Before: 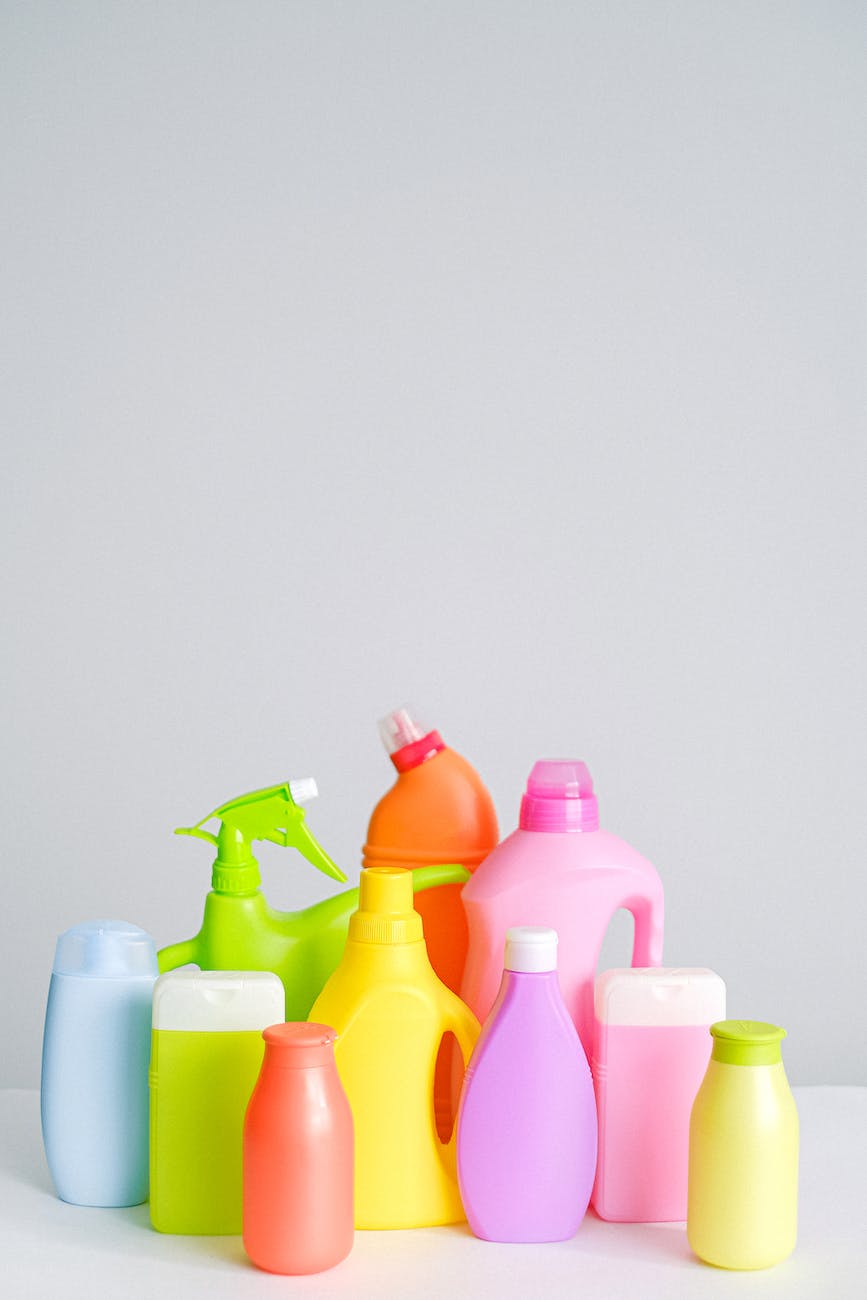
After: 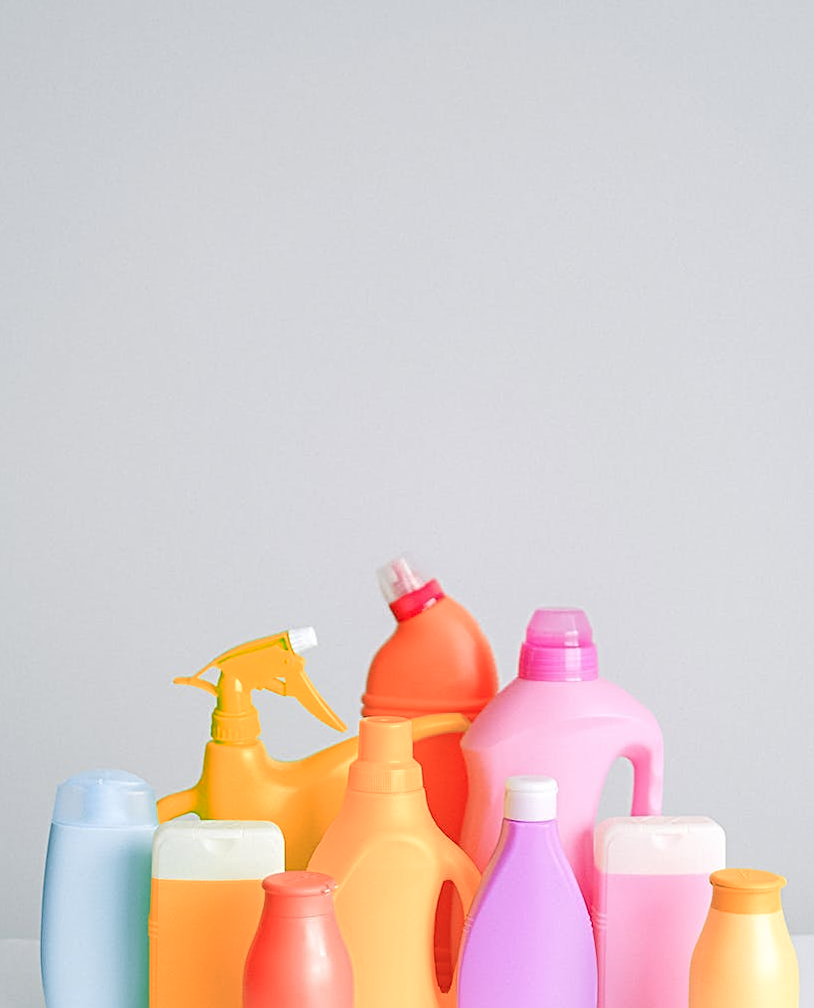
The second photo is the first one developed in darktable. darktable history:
color zones: curves: ch2 [(0, 0.5) (0.084, 0.497) (0.323, 0.335) (0.4, 0.497) (1, 0.5)]
crop and rotate: angle 0.096°, top 11.594%, right 5.812%, bottom 10.616%
sharpen: on, module defaults
